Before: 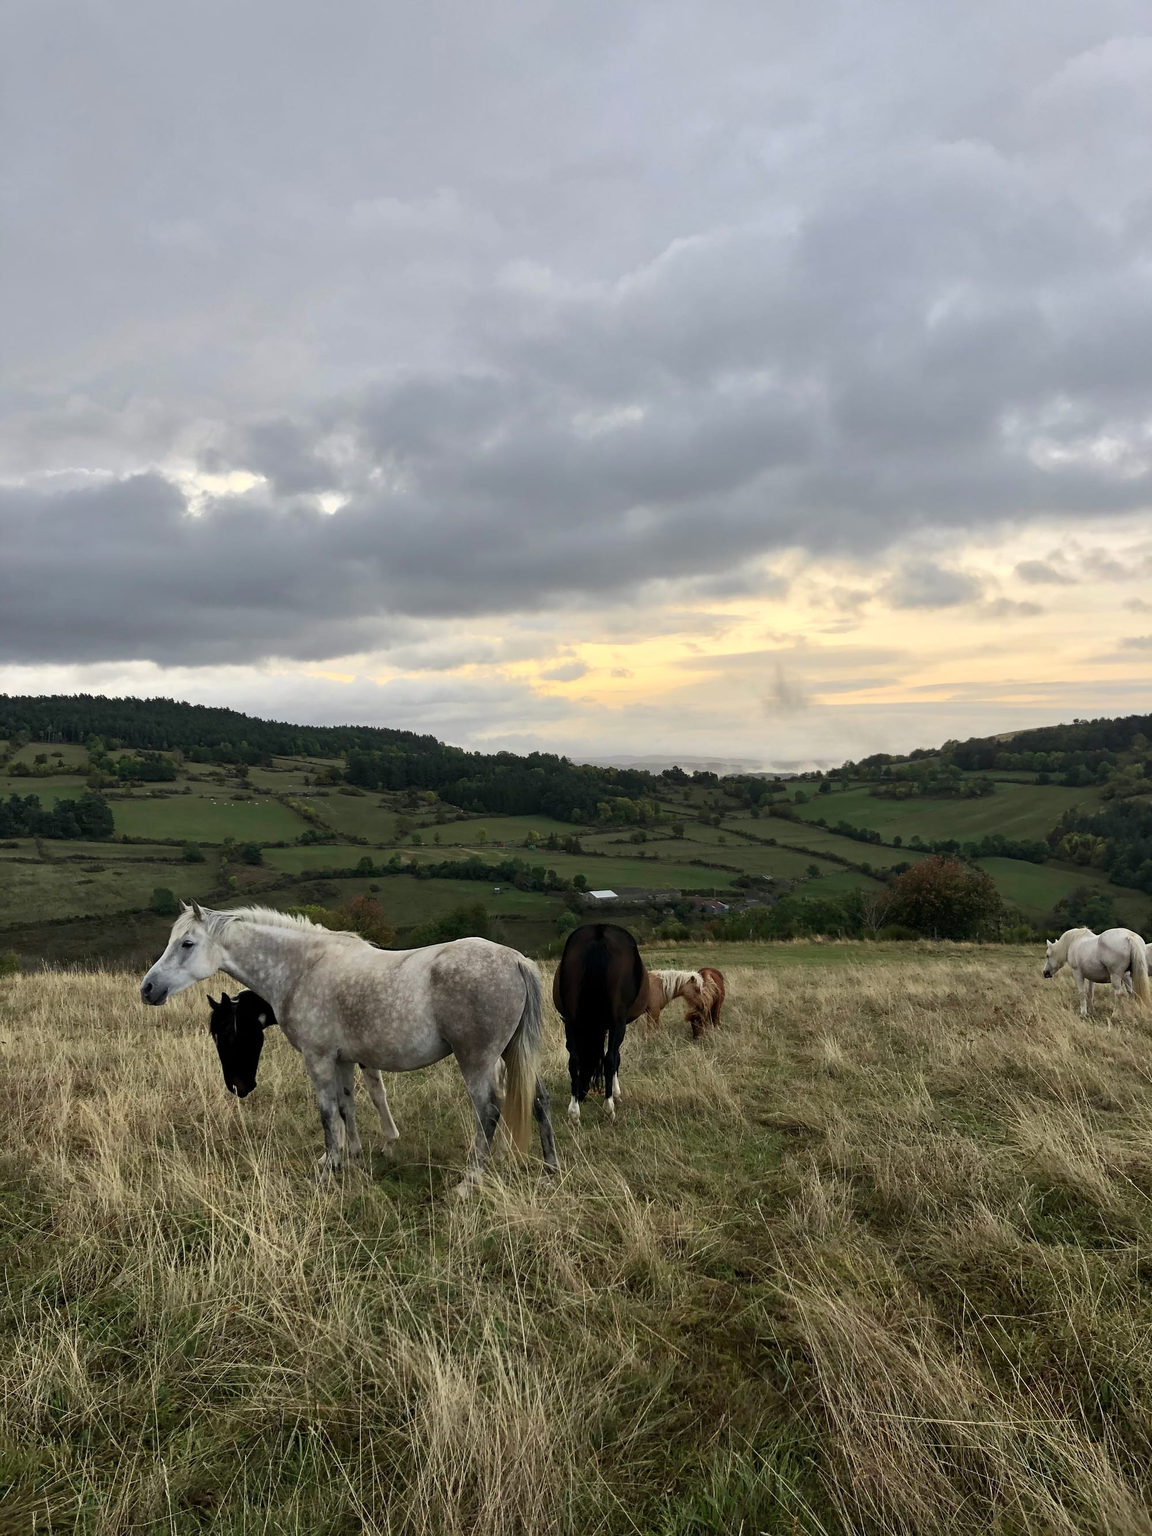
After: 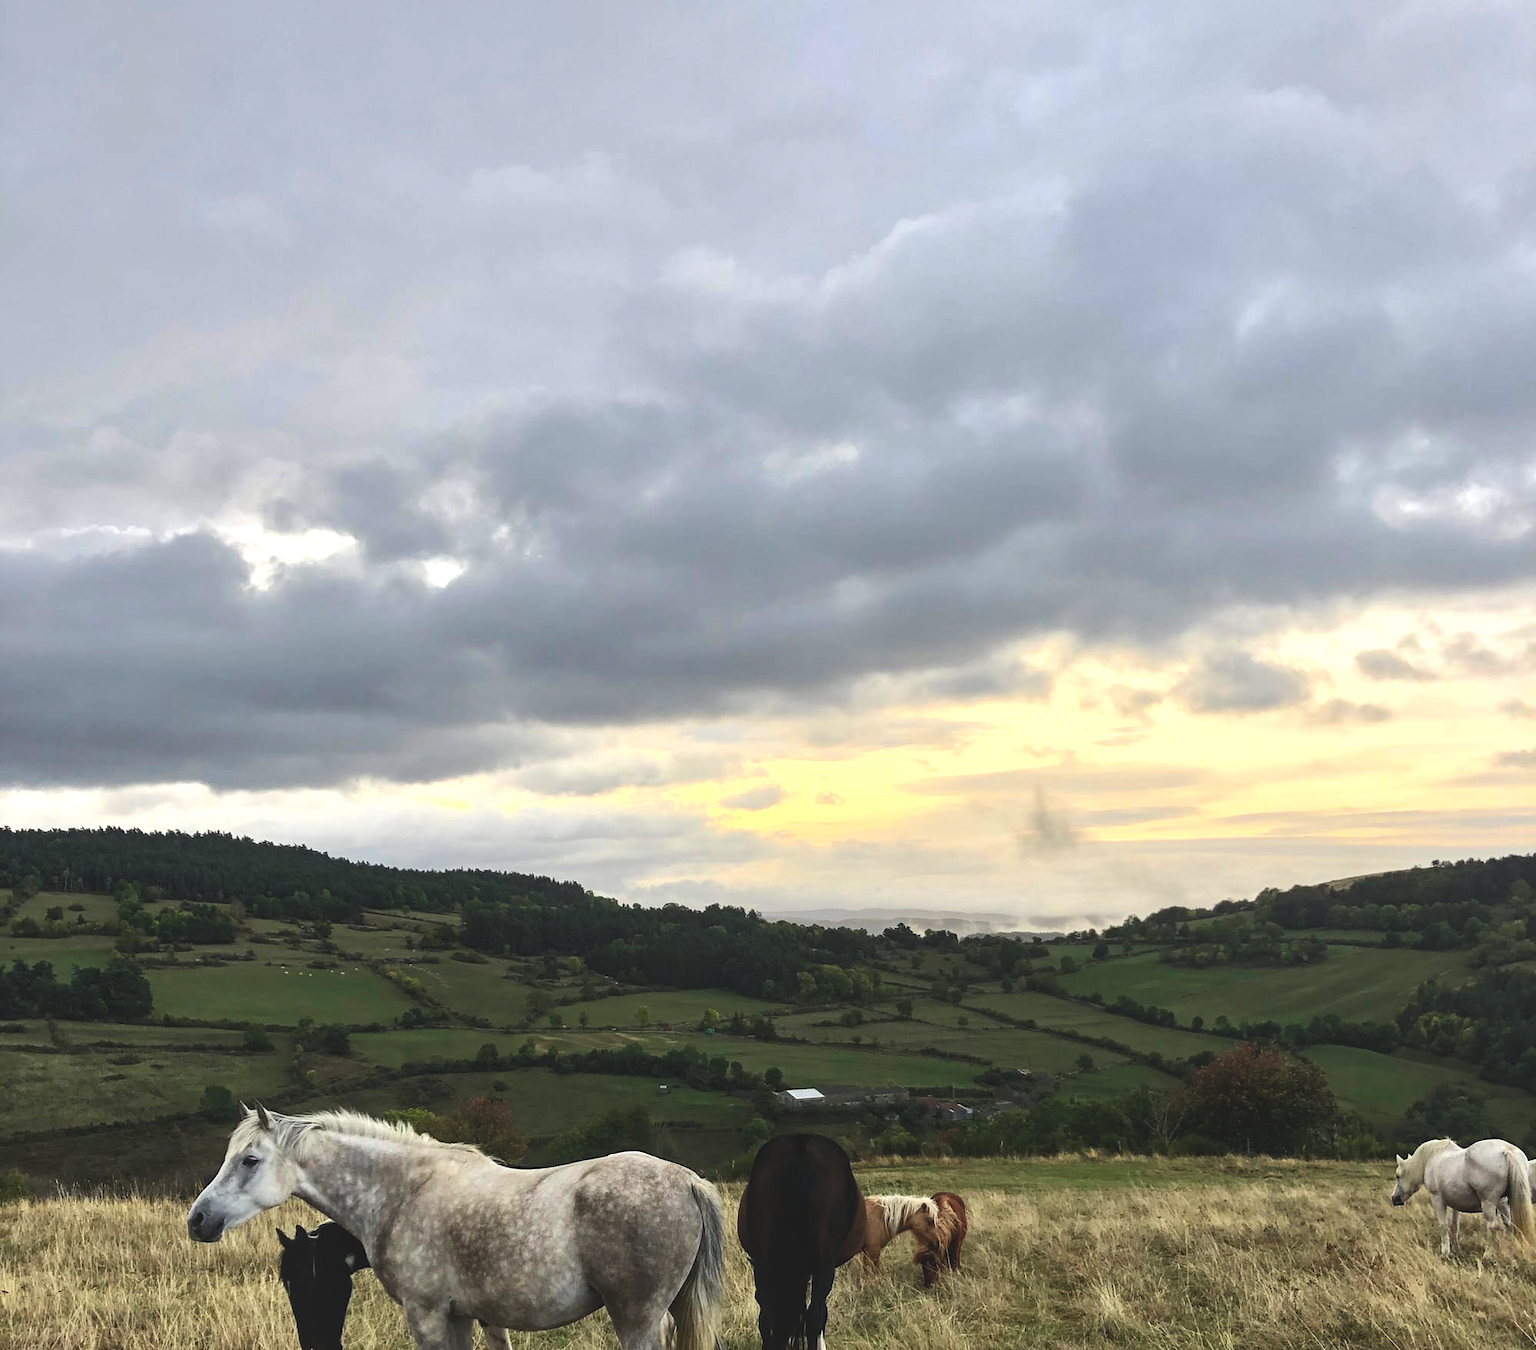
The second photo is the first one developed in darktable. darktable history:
tone equalizer: -8 EV -0.448 EV, -7 EV -0.388 EV, -6 EV -0.306 EV, -5 EV -0.218 EV, -3 EV 0.204 EV, -2 EV 0.318 EV, -1 EV 0.375 EV, +0 EV 0.394 EV, edges refinement/feathering 500, mask exposure compensation -1.57 EV, preserve details no
exposure: black level correction -0.024, exposure -0.118 EV, compensate exposure bias true, compensate highlight preservation false
crop and rotate: top 4.876%, bottom 29.239%
color correction: highlights b* 0.013, saturation 1.37
local contrast: highlights 87%, shadows 78%
